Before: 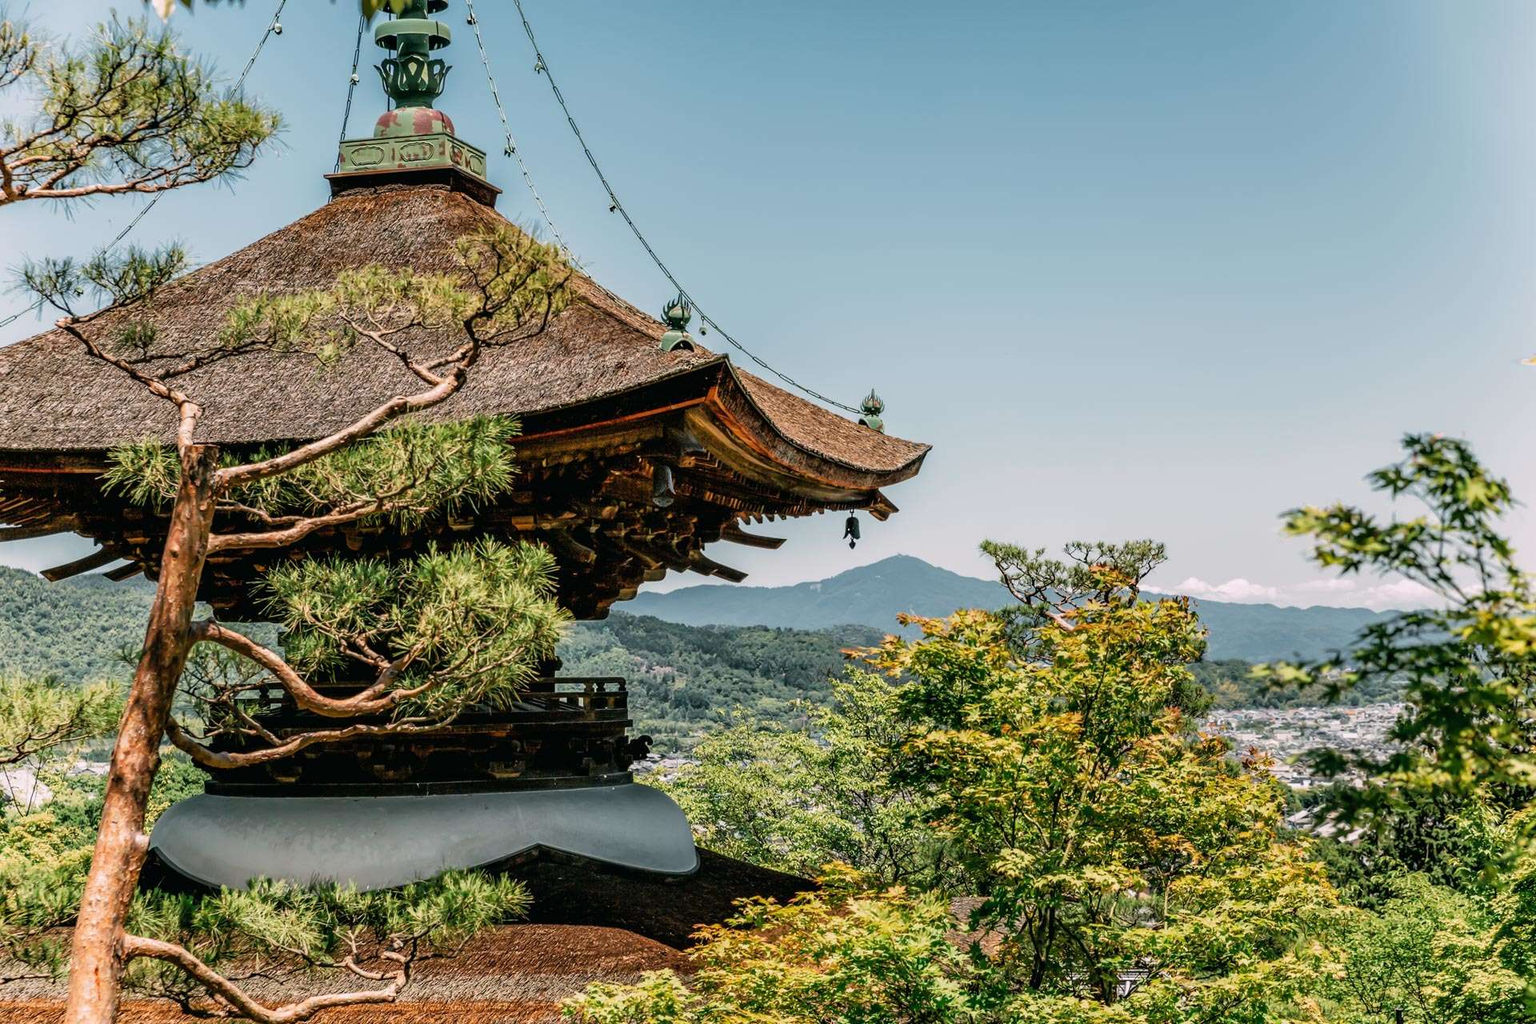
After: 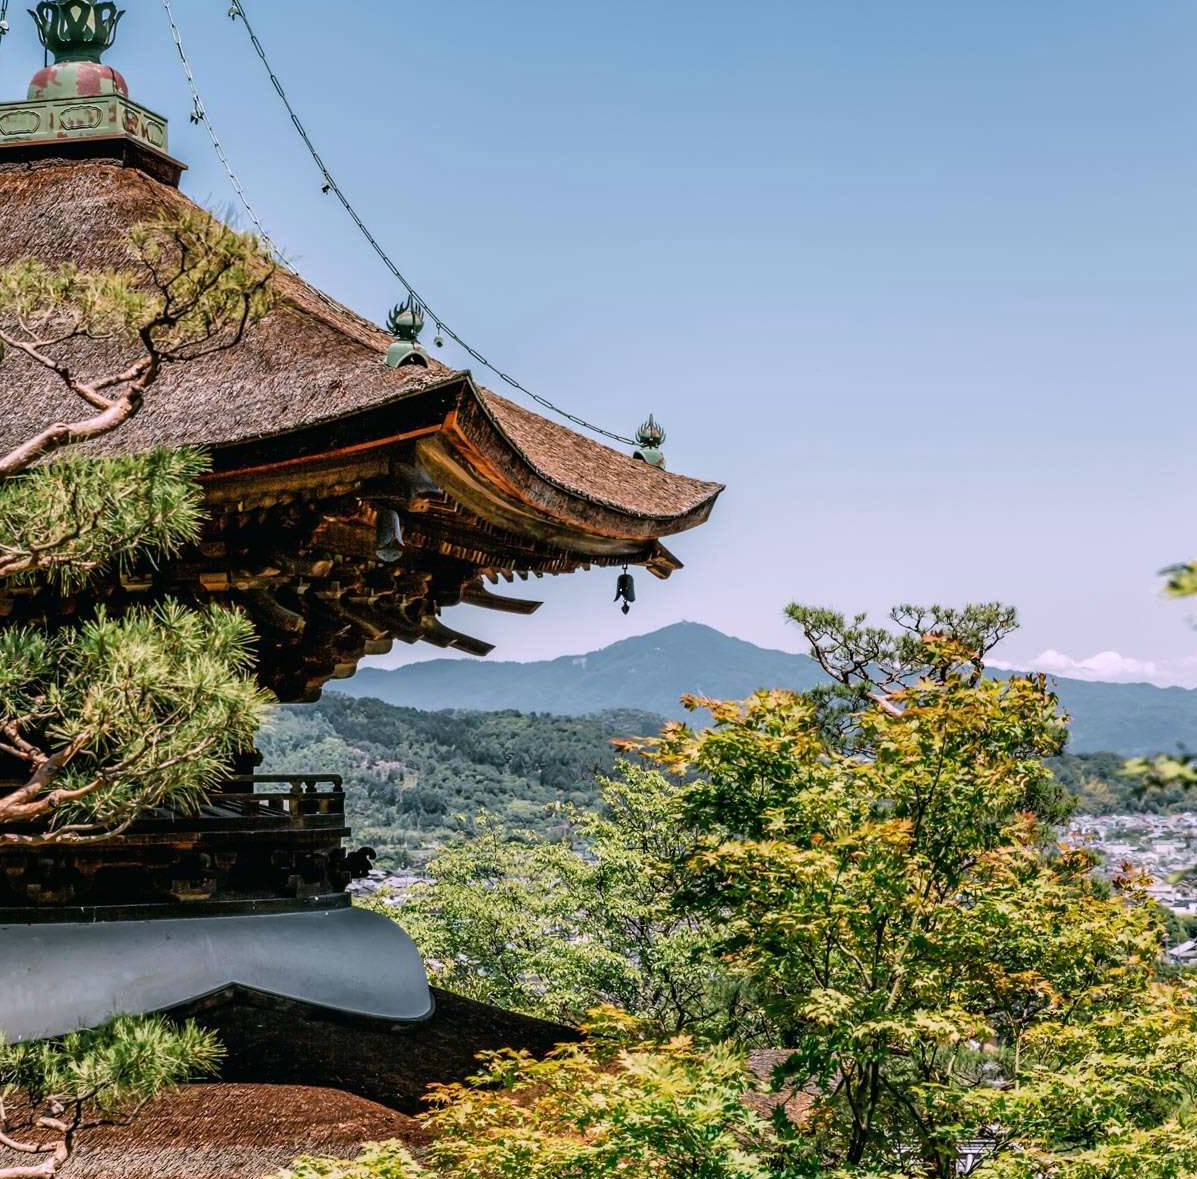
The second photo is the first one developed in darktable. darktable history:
crop and rotate: left 22.918%, top 5.629%, right 14.711%, bottom 2.247%
white balance: red 1.004, blue 1.096
